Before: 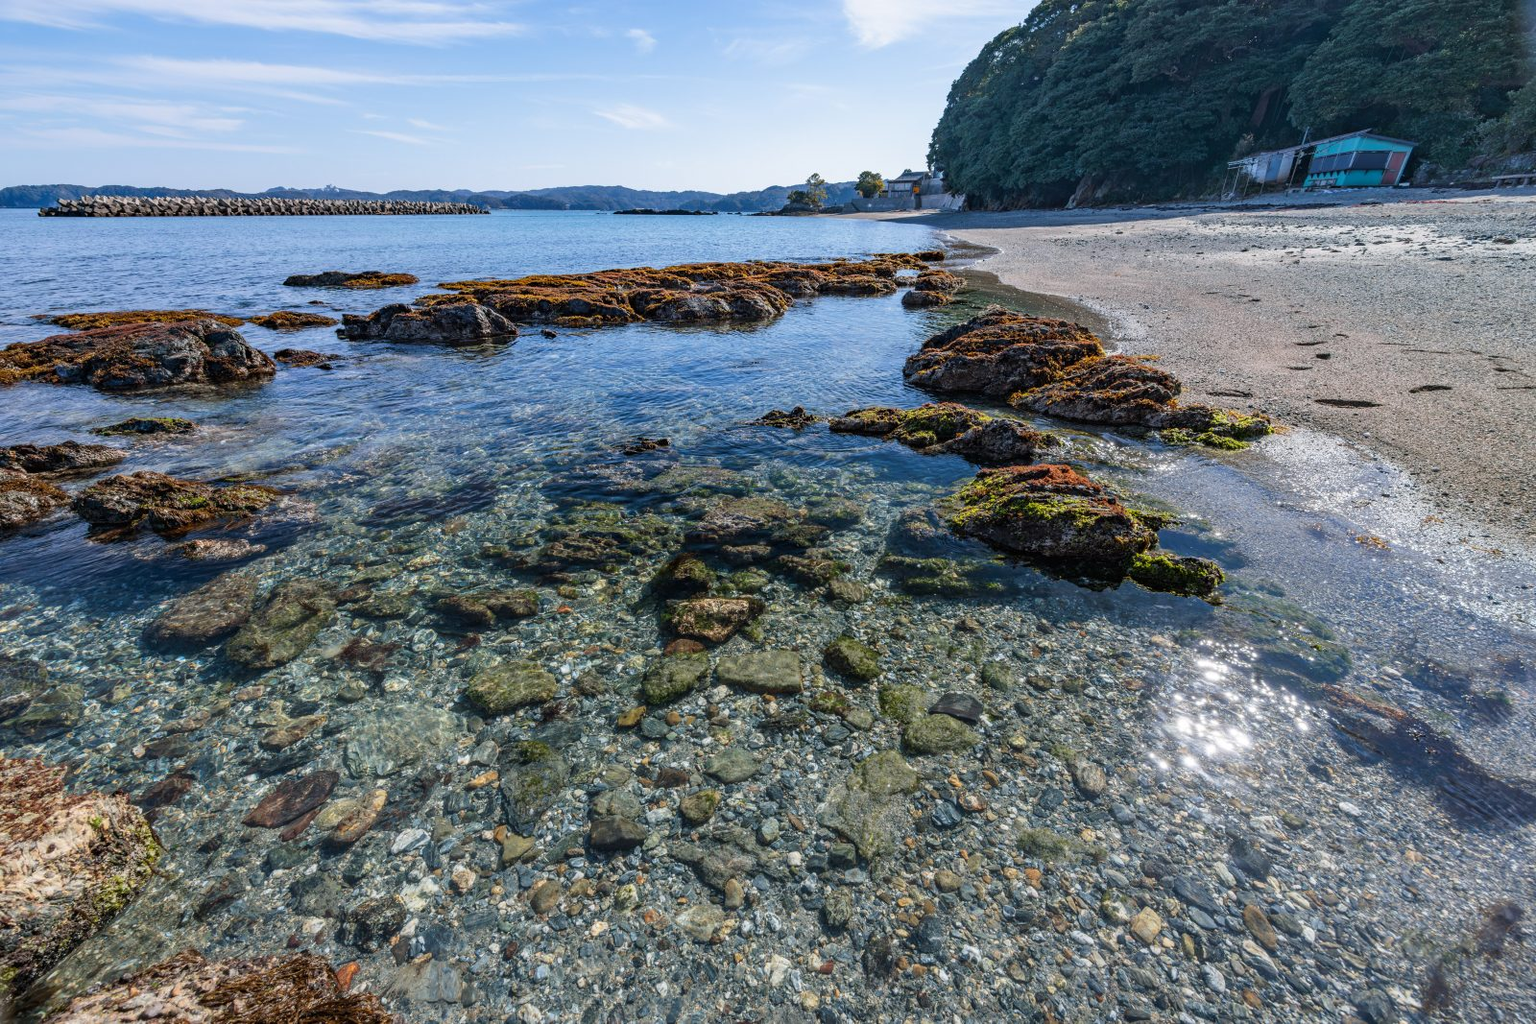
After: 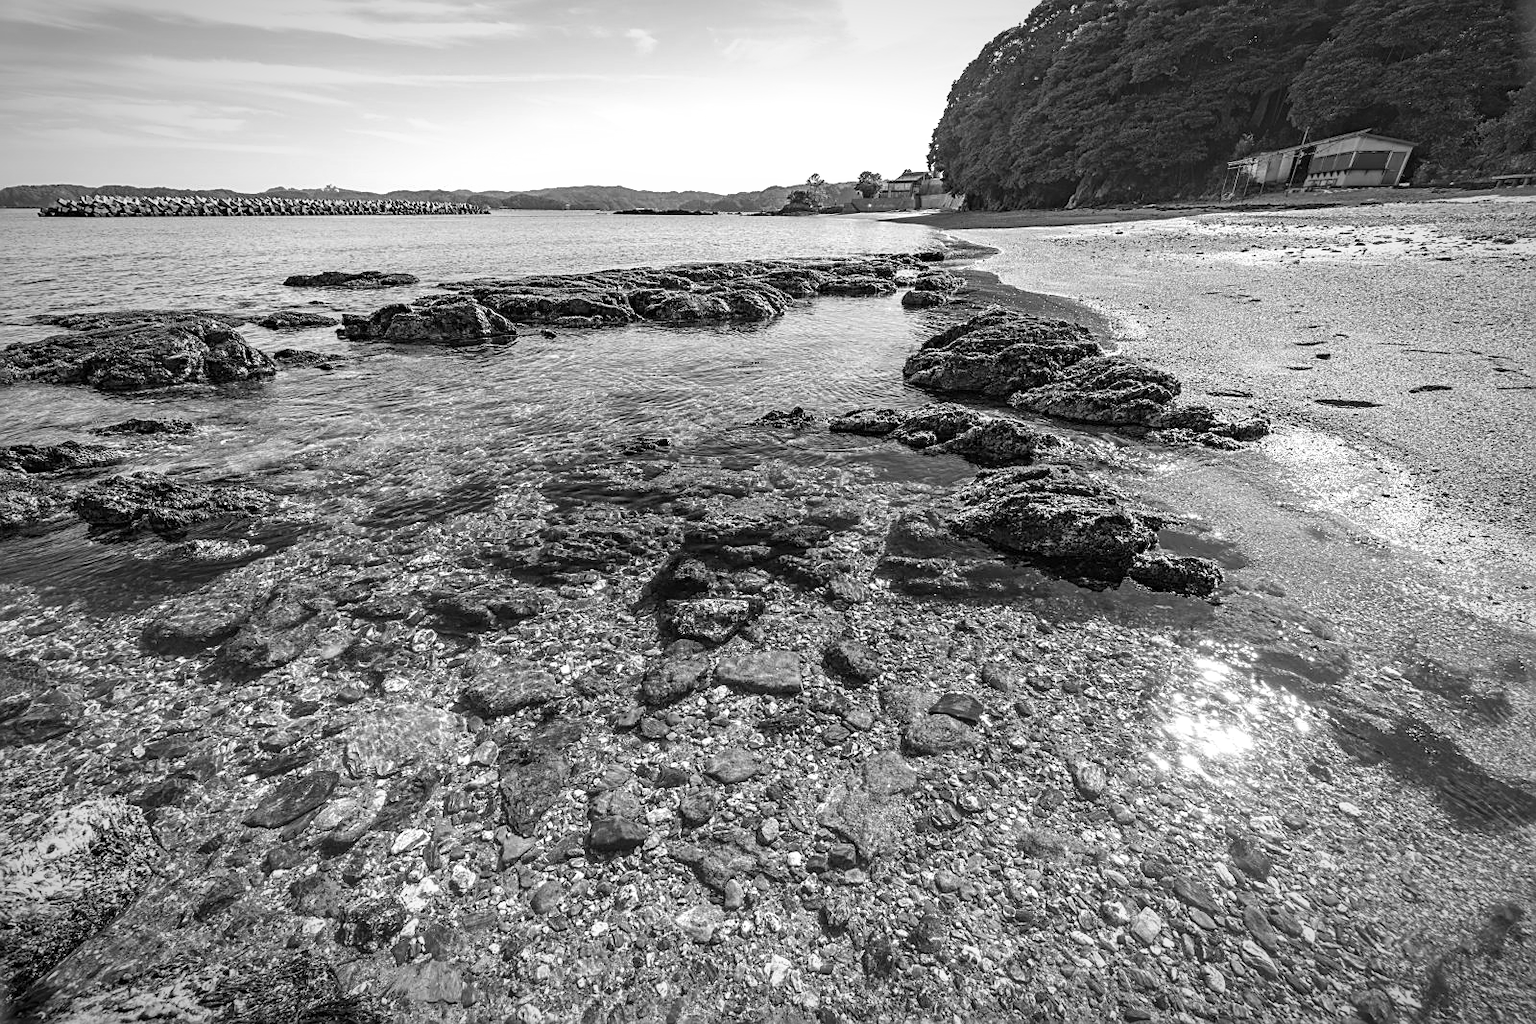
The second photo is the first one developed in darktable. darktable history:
monochrome: on, module defaults
vignetting: automatic ratio true
velvia: on, module defaults
sharpen: on, module defaults
exposure: black level correction 0, exposure 0.6 EV, compensate highlight preservation false
